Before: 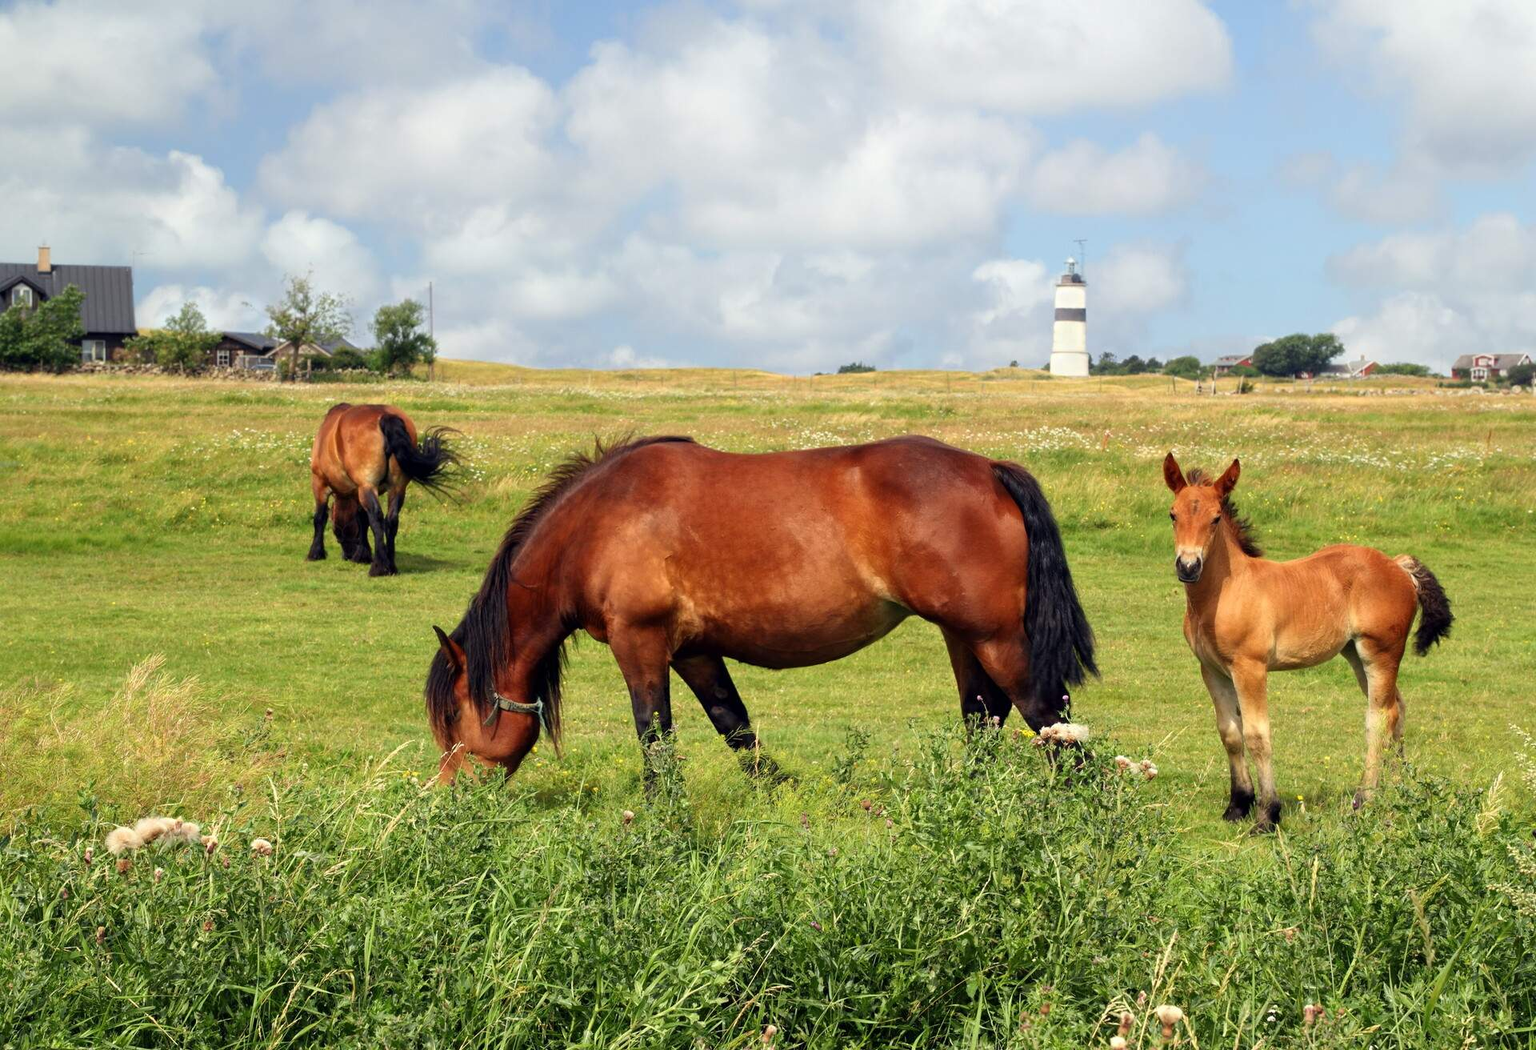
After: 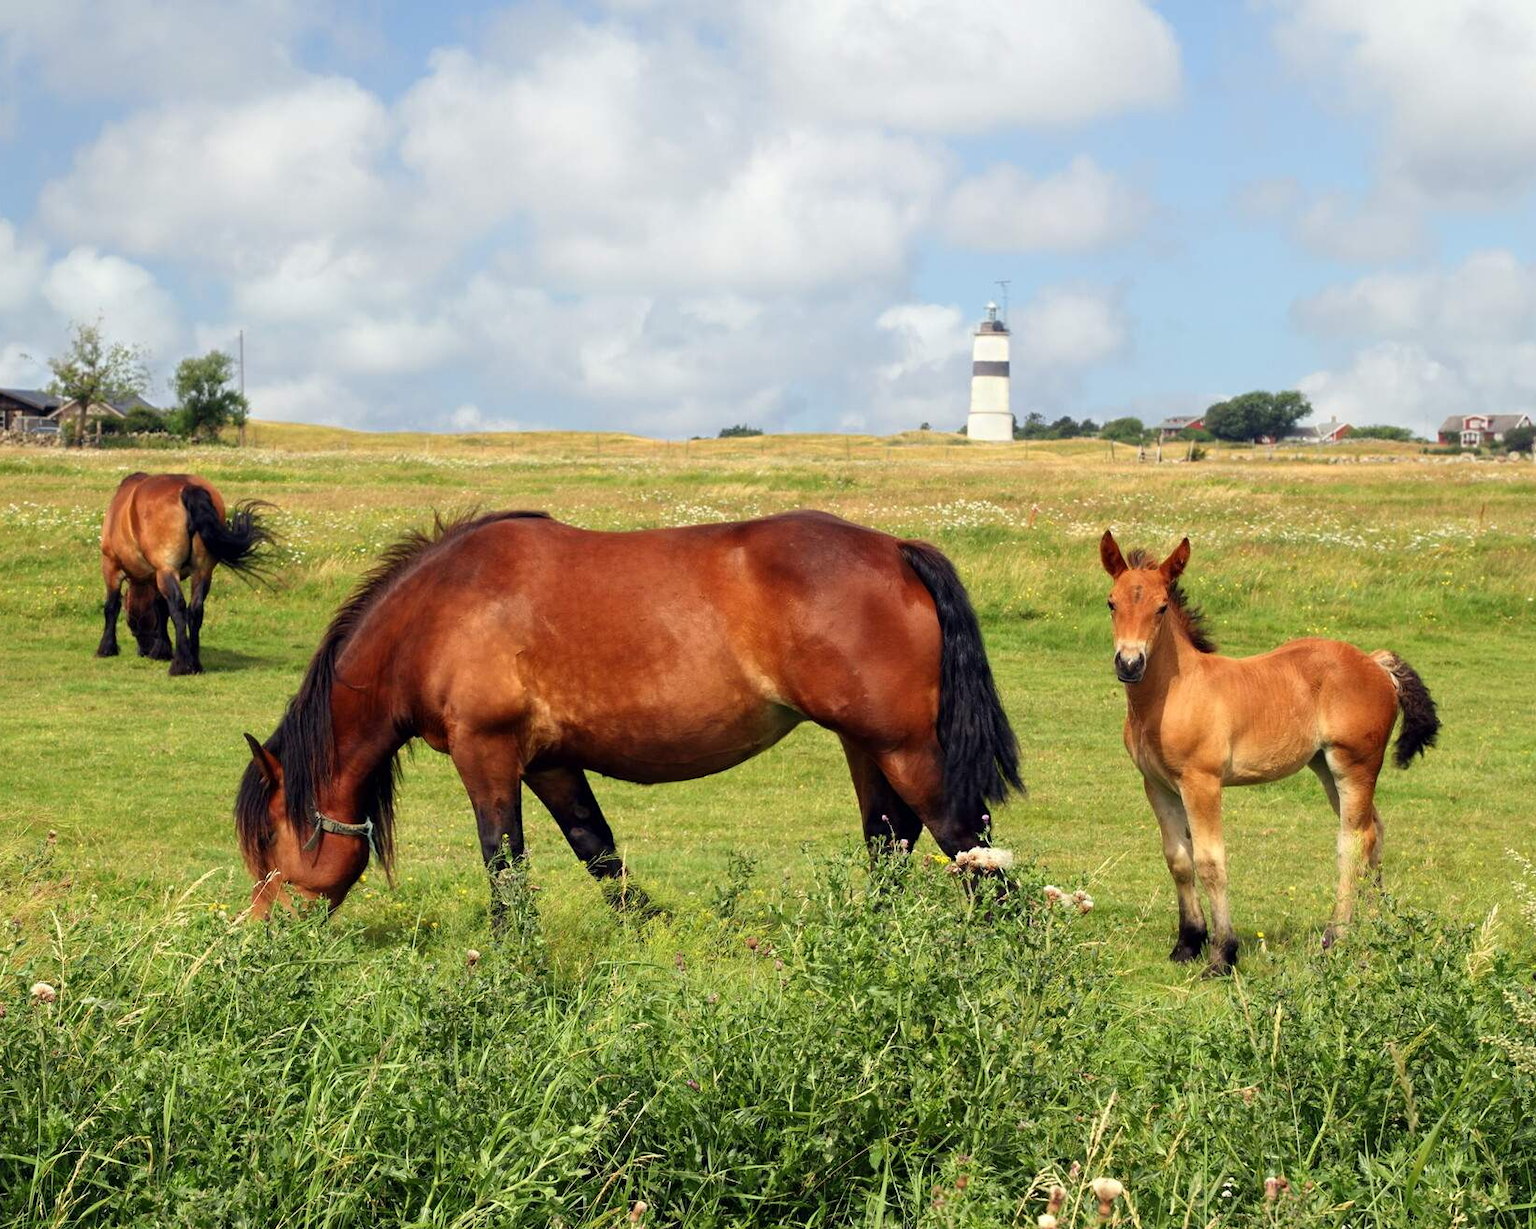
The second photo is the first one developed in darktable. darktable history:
crop and rotate: left 14.66%
